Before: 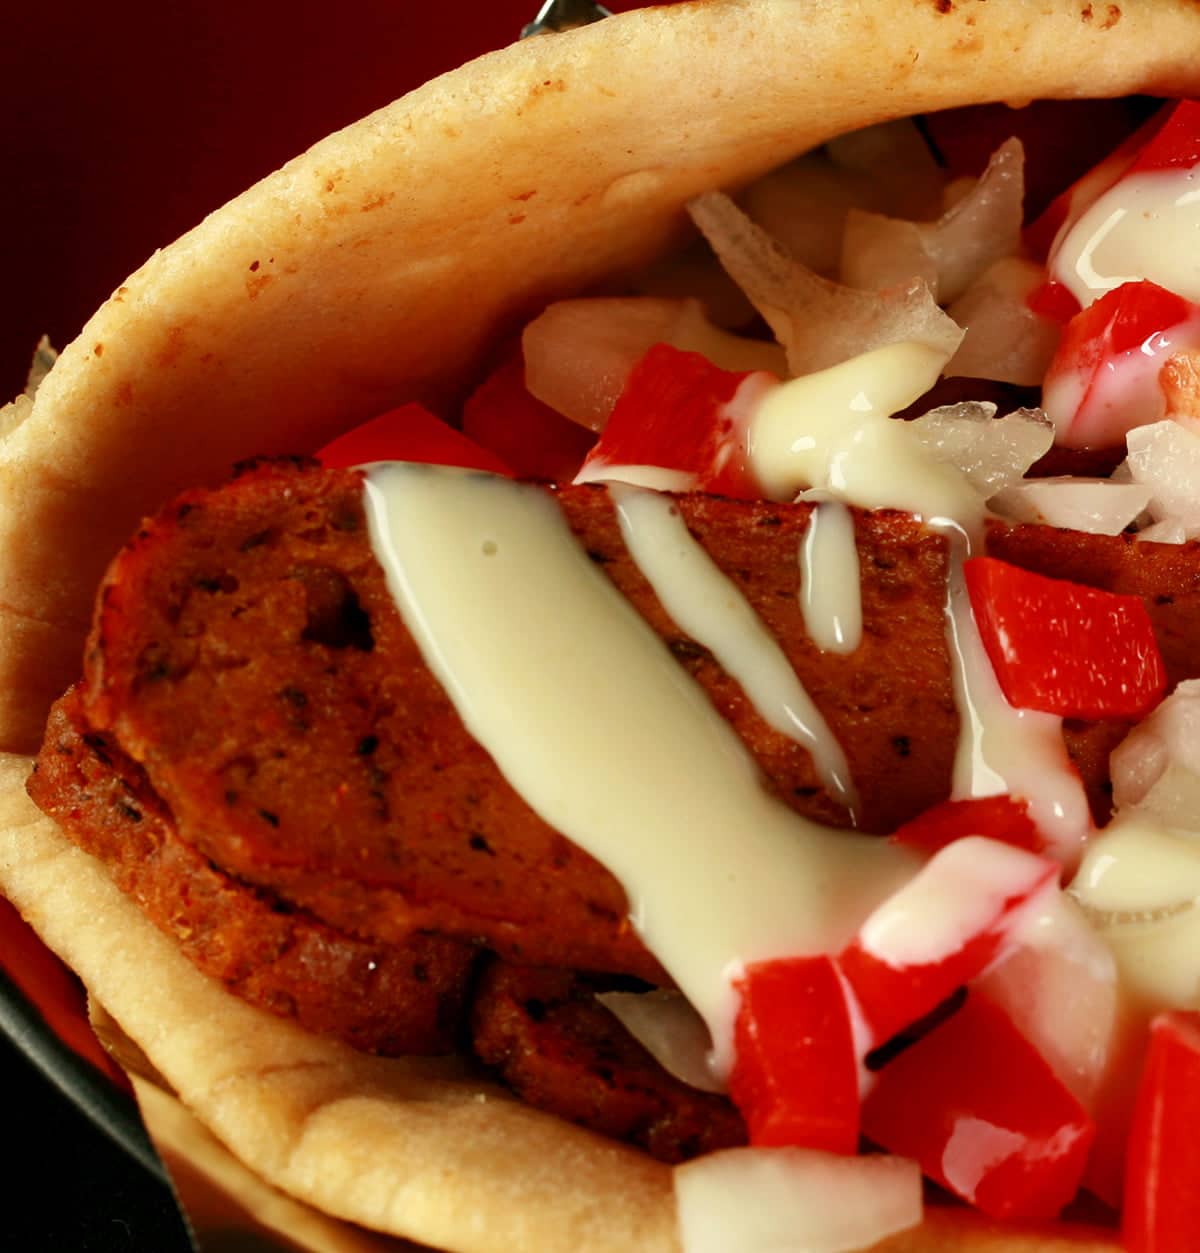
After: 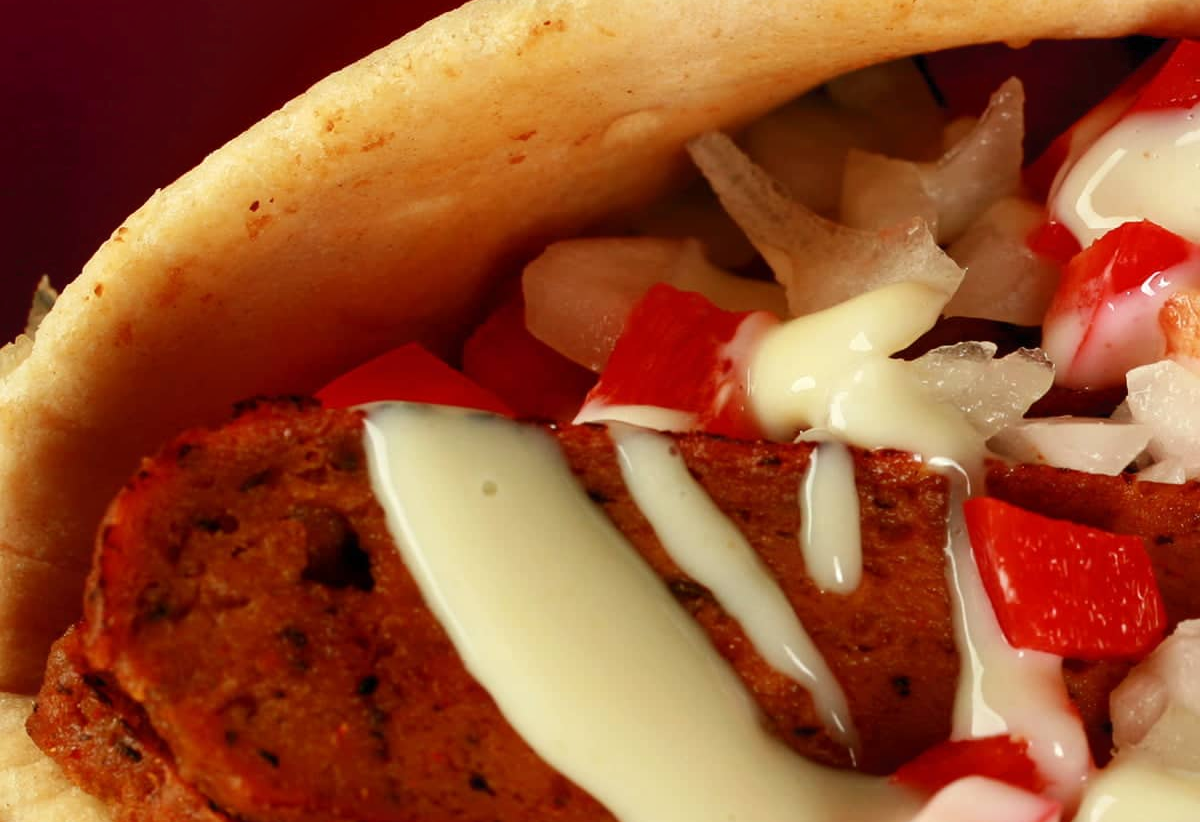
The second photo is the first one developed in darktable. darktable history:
shadows and highlights: shadows 62.66, white point adjustment 0.37, highlights -34.44, compress 83.82%
crop and rotate: top 4.848%, bottom 29.503%
